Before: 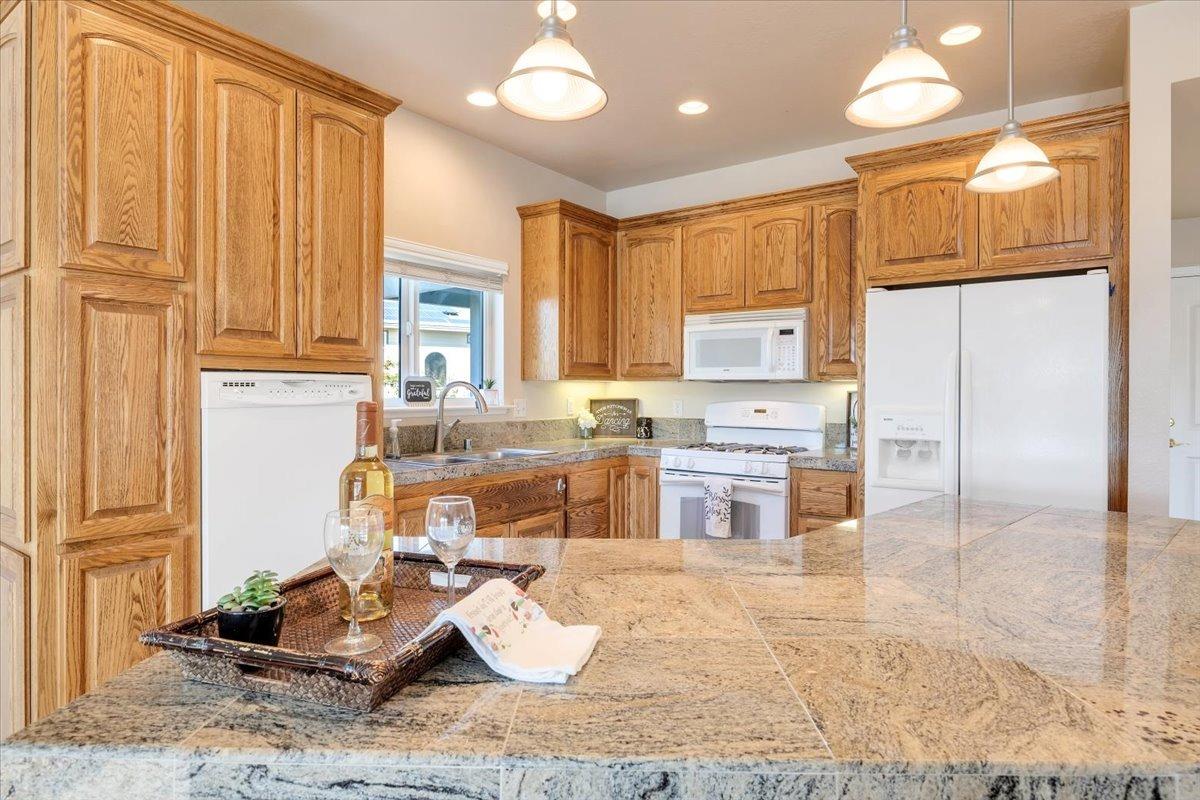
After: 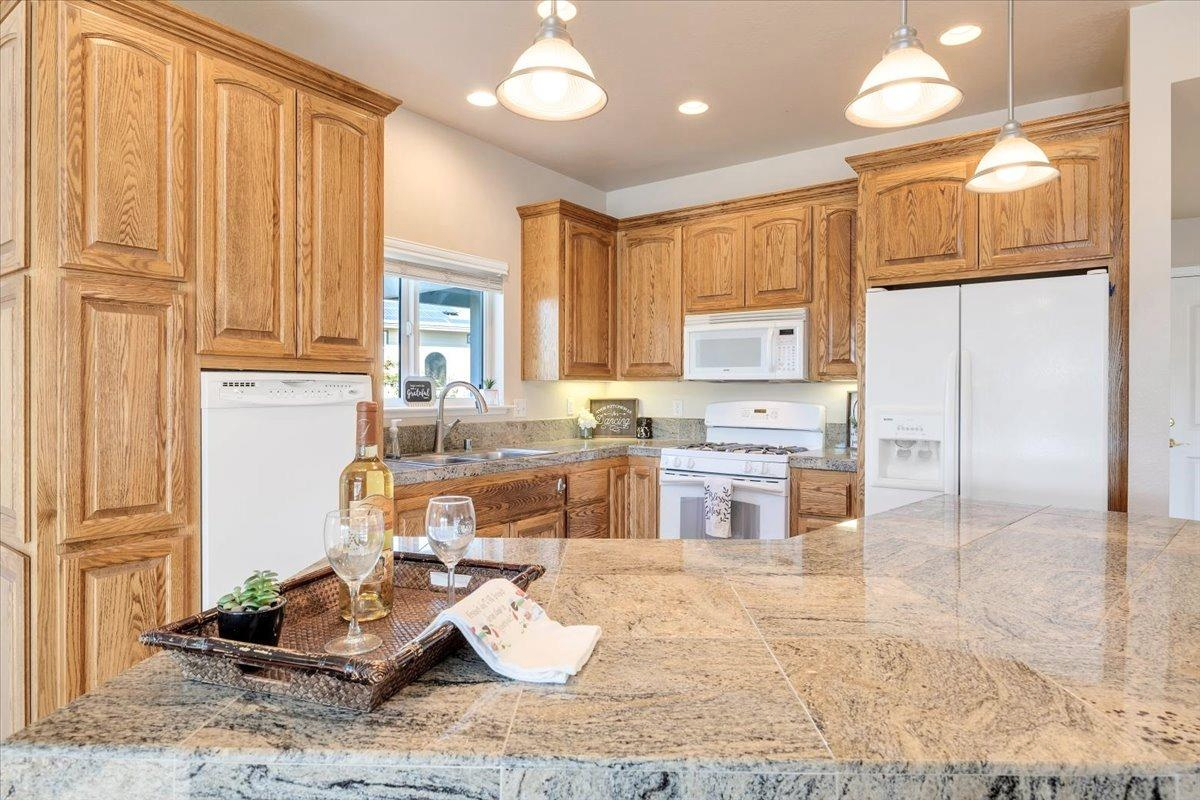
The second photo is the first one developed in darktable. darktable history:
color zones: curves: ch0 [(0, 0.5) (0.143, 0.52) (0.286, 0.5) (0.429, 0.5) (0.571, 0.5) (0.714, 0.5) (0.857, 0.5) (1, 0.5)]; ch1 [(0, 0.489) (0.155, 0.45) (0.286, 0.466) (0.429, 0.5) (0.571, 0.5) (0.714, 0.5) (0.857, 0.5) (1, 0.489)]
tone equalizer: on, module defaults
